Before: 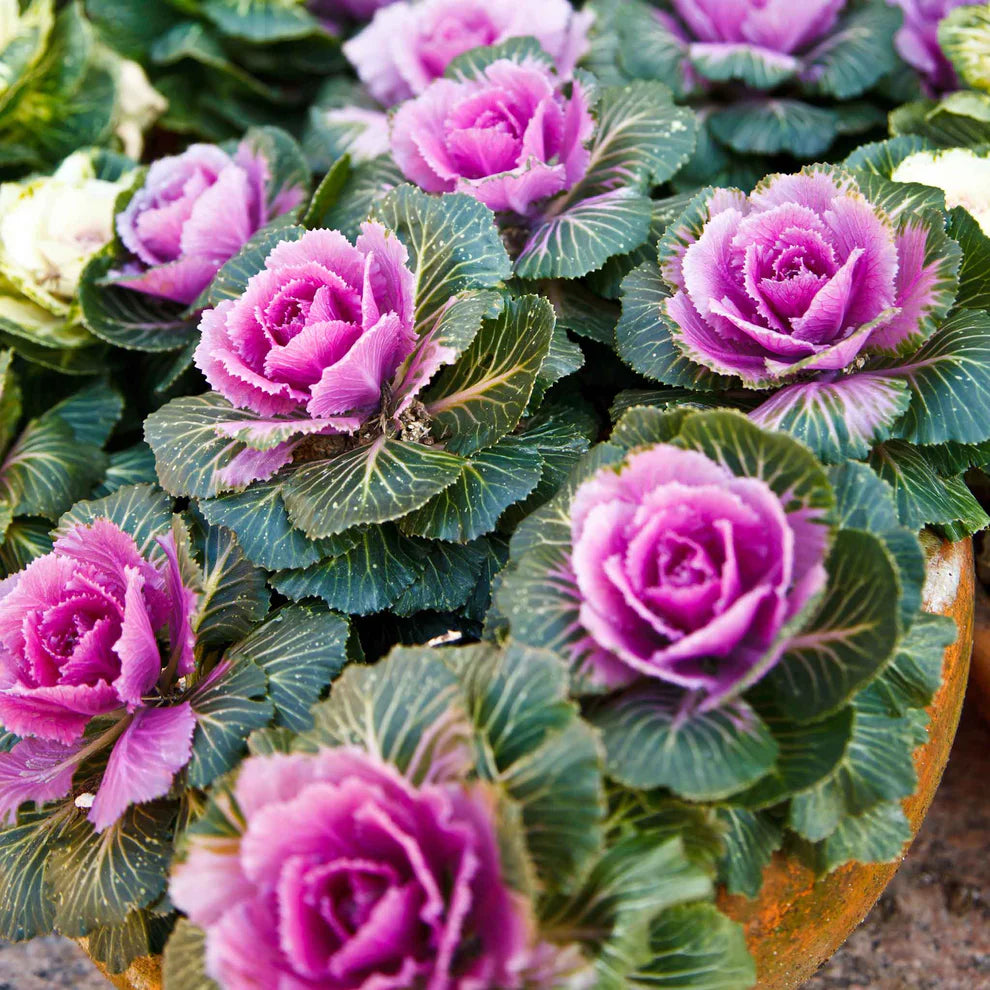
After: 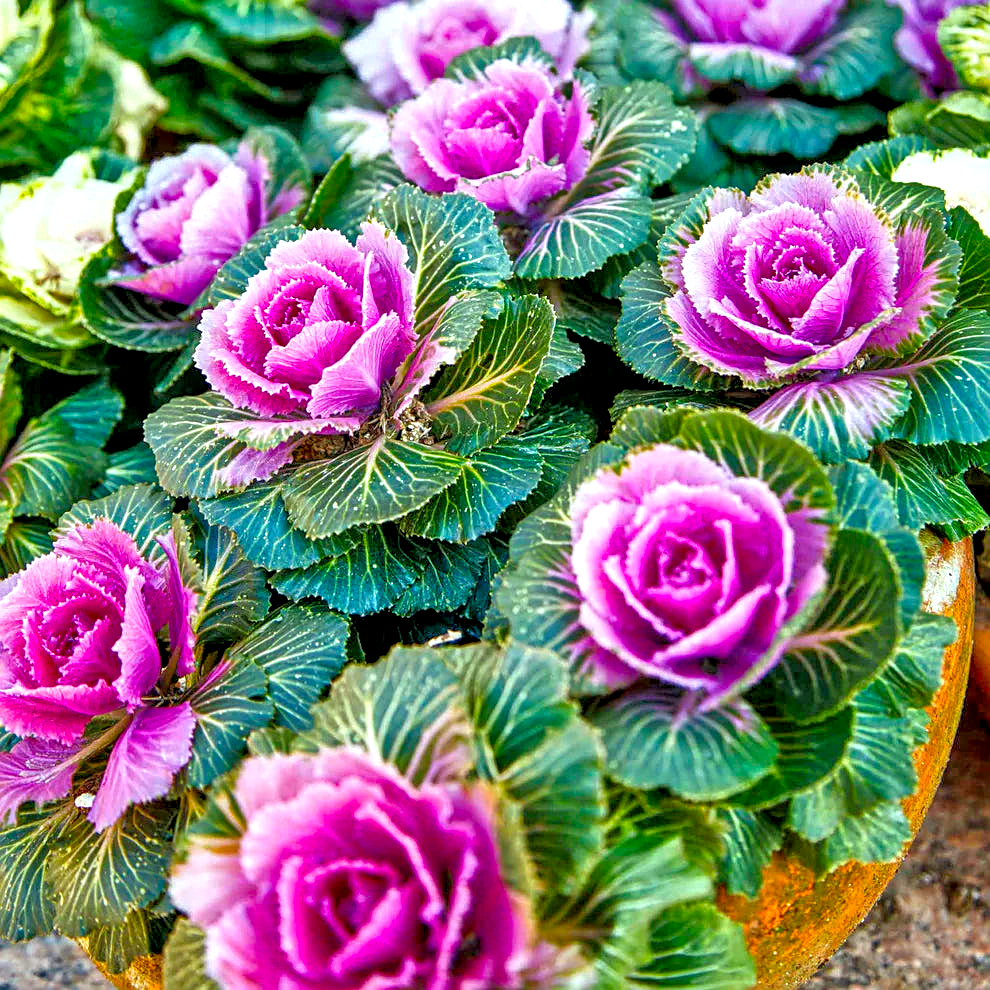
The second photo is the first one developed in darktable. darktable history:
tone equalizer: -7 EV 0.16 EV, -6 EV 0.563 EV, -5 EV 1.16 EV, -4 EV 1.29 EV, -3 EV 1.16 EV, -2 EV 0.6 EV, -1 EV 0.148 EV
local contrast: highlights 24%, detail 150%
exposure: black level correction 0.001, exposure 0.193 EV, compensate highlight preservation false
color correction: highlights a* -7.61, highlights b* 1.04, shadows a* -3.77, saturation 1.41
sharpen: on, module defaults
shadows and highlights: shadows 52.77, soften with gaussian
